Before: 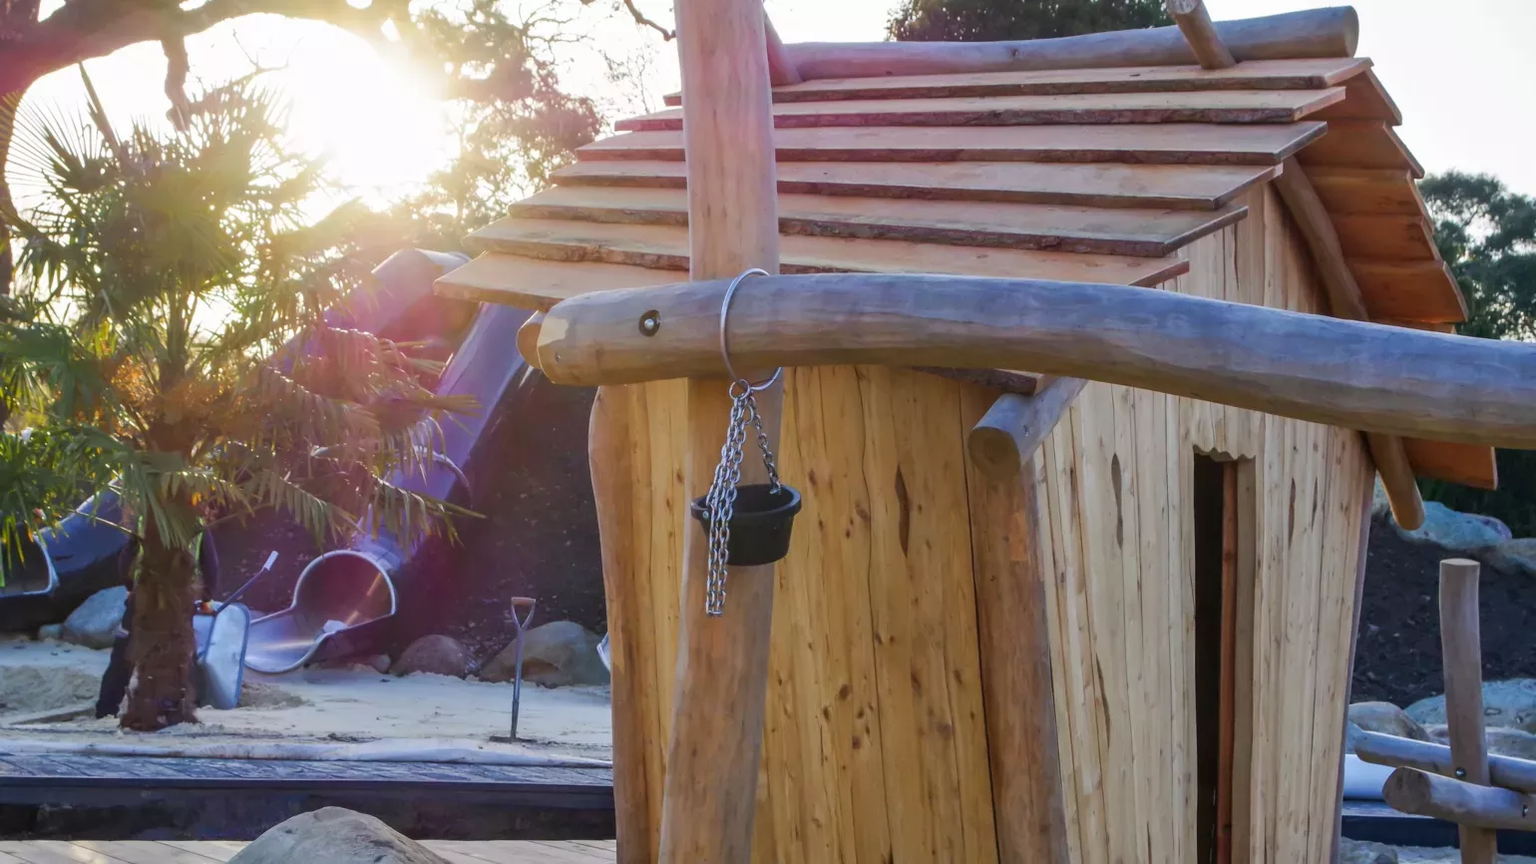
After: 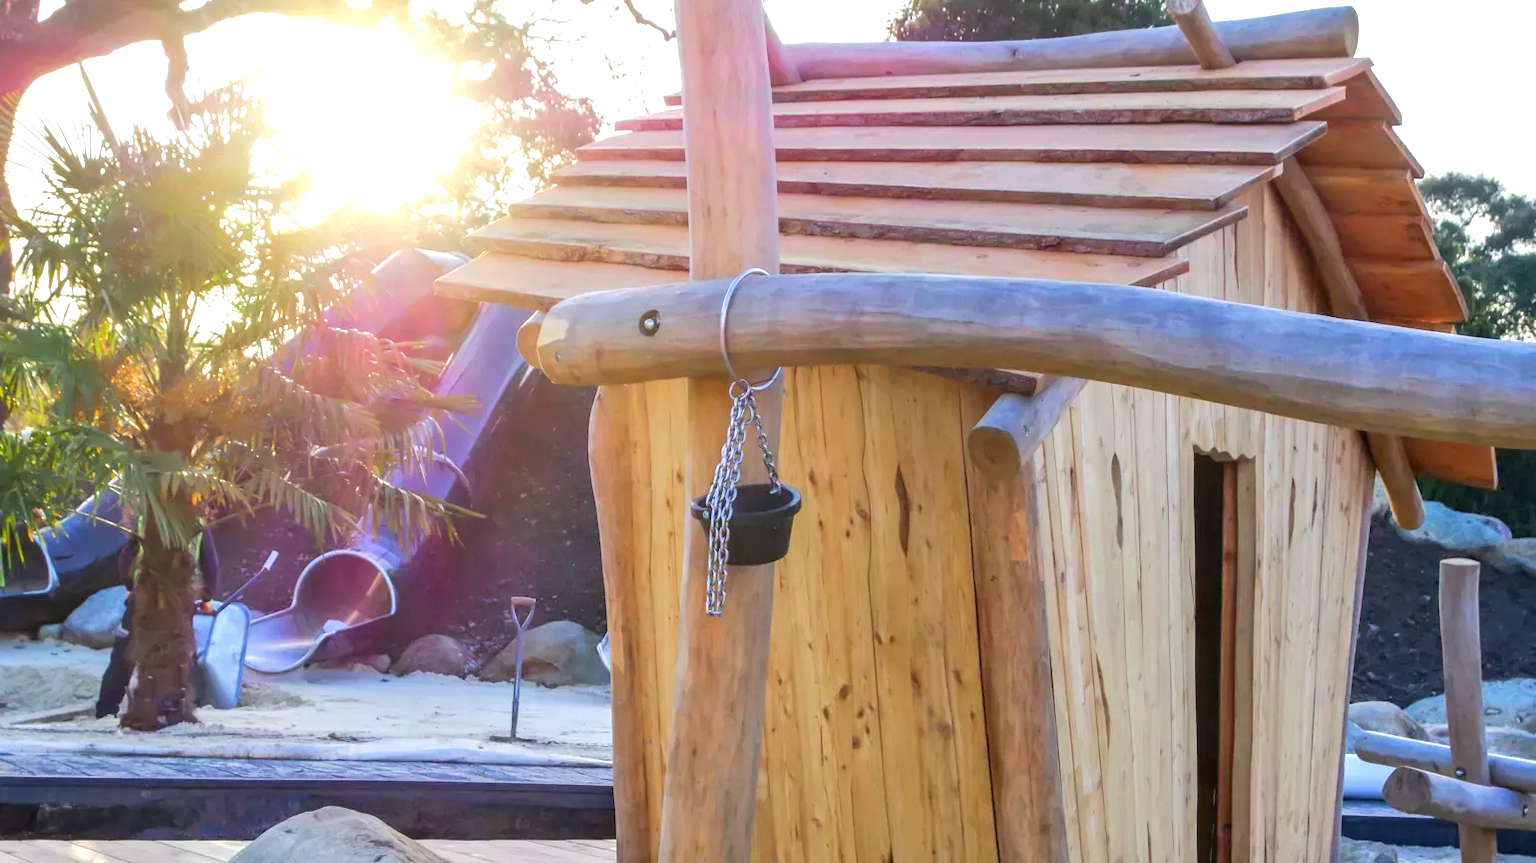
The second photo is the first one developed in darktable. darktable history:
exposure: black level correction 0.001, exposure 0.675 EV, compensate highlight preservation false
base curve: curves: ch0 [(0, 0) (0.262, 0.32) (0.722, 0.705) (1, 1)]
color correction: highlights a* -0.182, highlights b* -0.124
